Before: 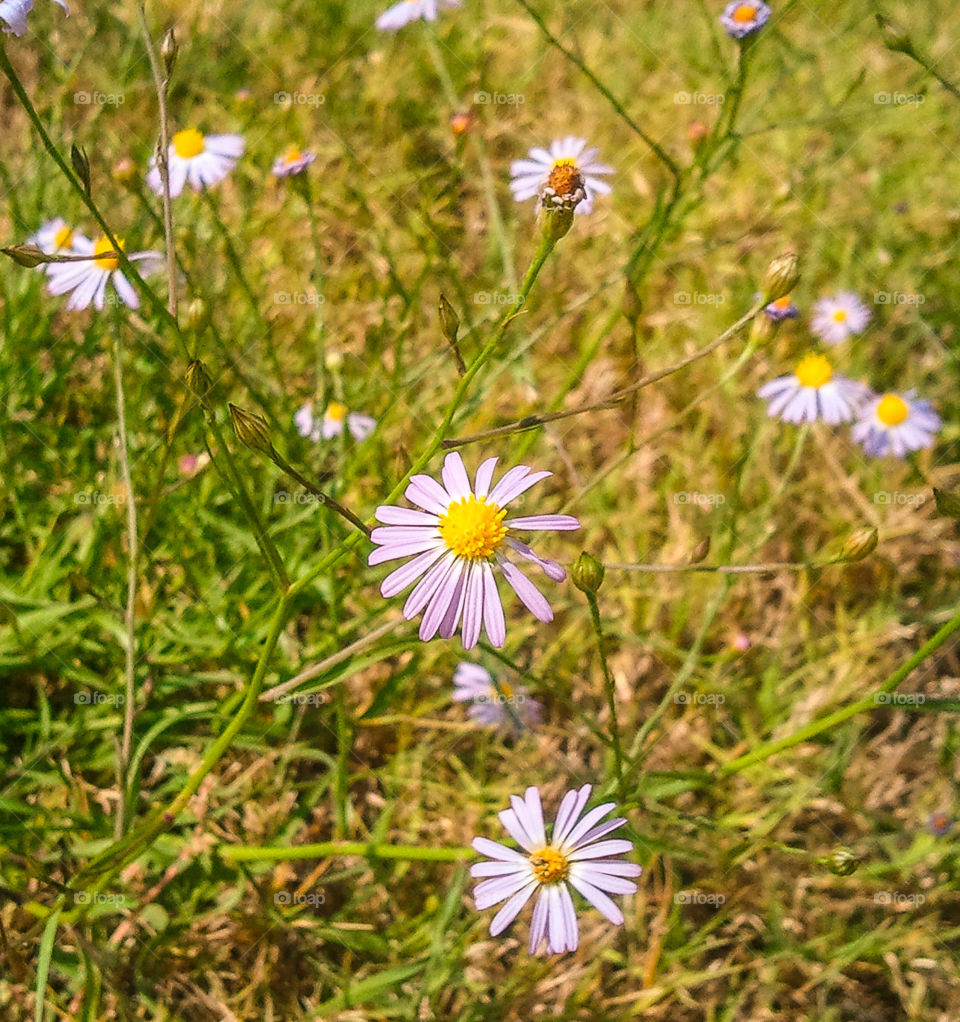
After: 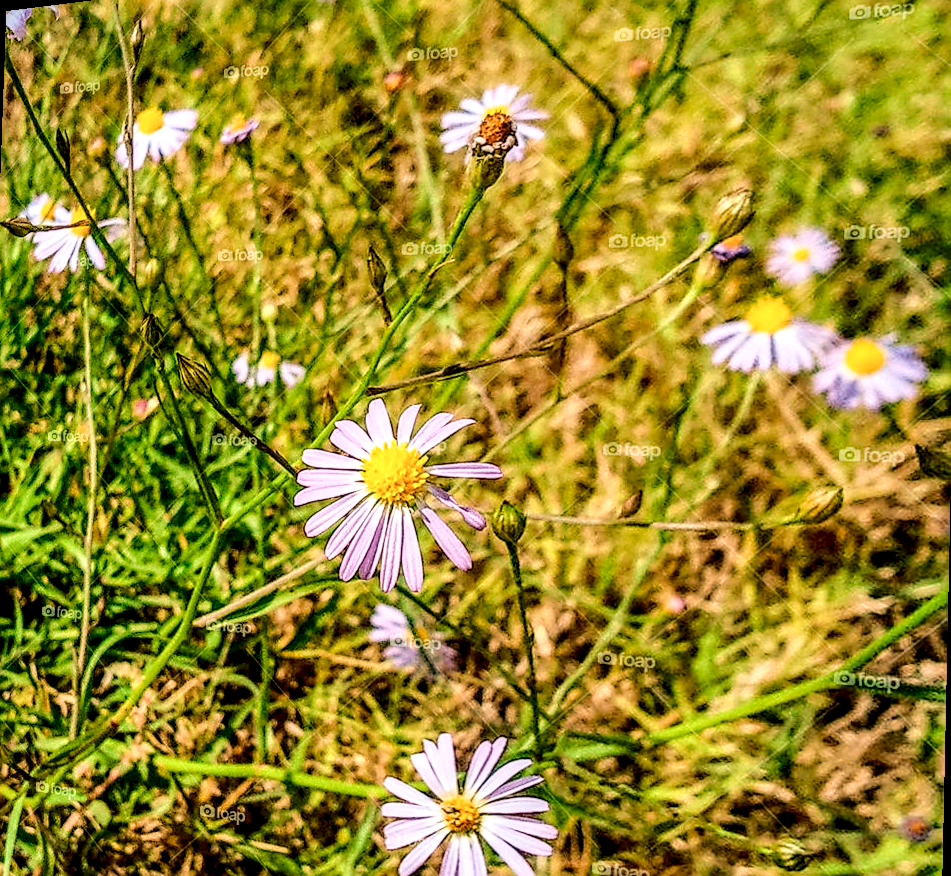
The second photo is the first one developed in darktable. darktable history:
rotate and perspective: rotation 1.69°, lens shift (vertical) -0.023, lens shift (horizontal) -0.291, crop left 0.025, crop right 0.988, crop top 0.092, crop bottom 0.842
shadows and highlights: highlights color adjustment 0%, soften with gaussian
sharpen: on, module defaults
local contrast: highlights 19%, detail 186%
velvia: strength 10%
filmic rgb: black relative exposure -7.65 EV, white relative exposure 4.56 EV, hardness 3.61
tone curve: curves: ch0 [(0, 0.023) (0.132, 0.075) (0.256, 0.2) (0.454, 0.495) (0.708, 0.78) (0.844, 0.896) (1, 0.98)]; ch1 [(0, 0) (0.37, 0.308) (0.478, 0.46) (0.499, 0.5) (0.513, 0.508) (0.526, 0.533) (0.59, 0.612) (0.764, 0.804) (1, 1)]; ch2 [(0, 0) (0.312, 0.313) (0.461, 0.454) (0.48, 0.477) (0.503, 0.5) (0.526, 0.54) (0.564, 0.595) (0.631, 0.676) (0.713, 0.767) (0.985, 0.966)], color space Lab, independent channels
